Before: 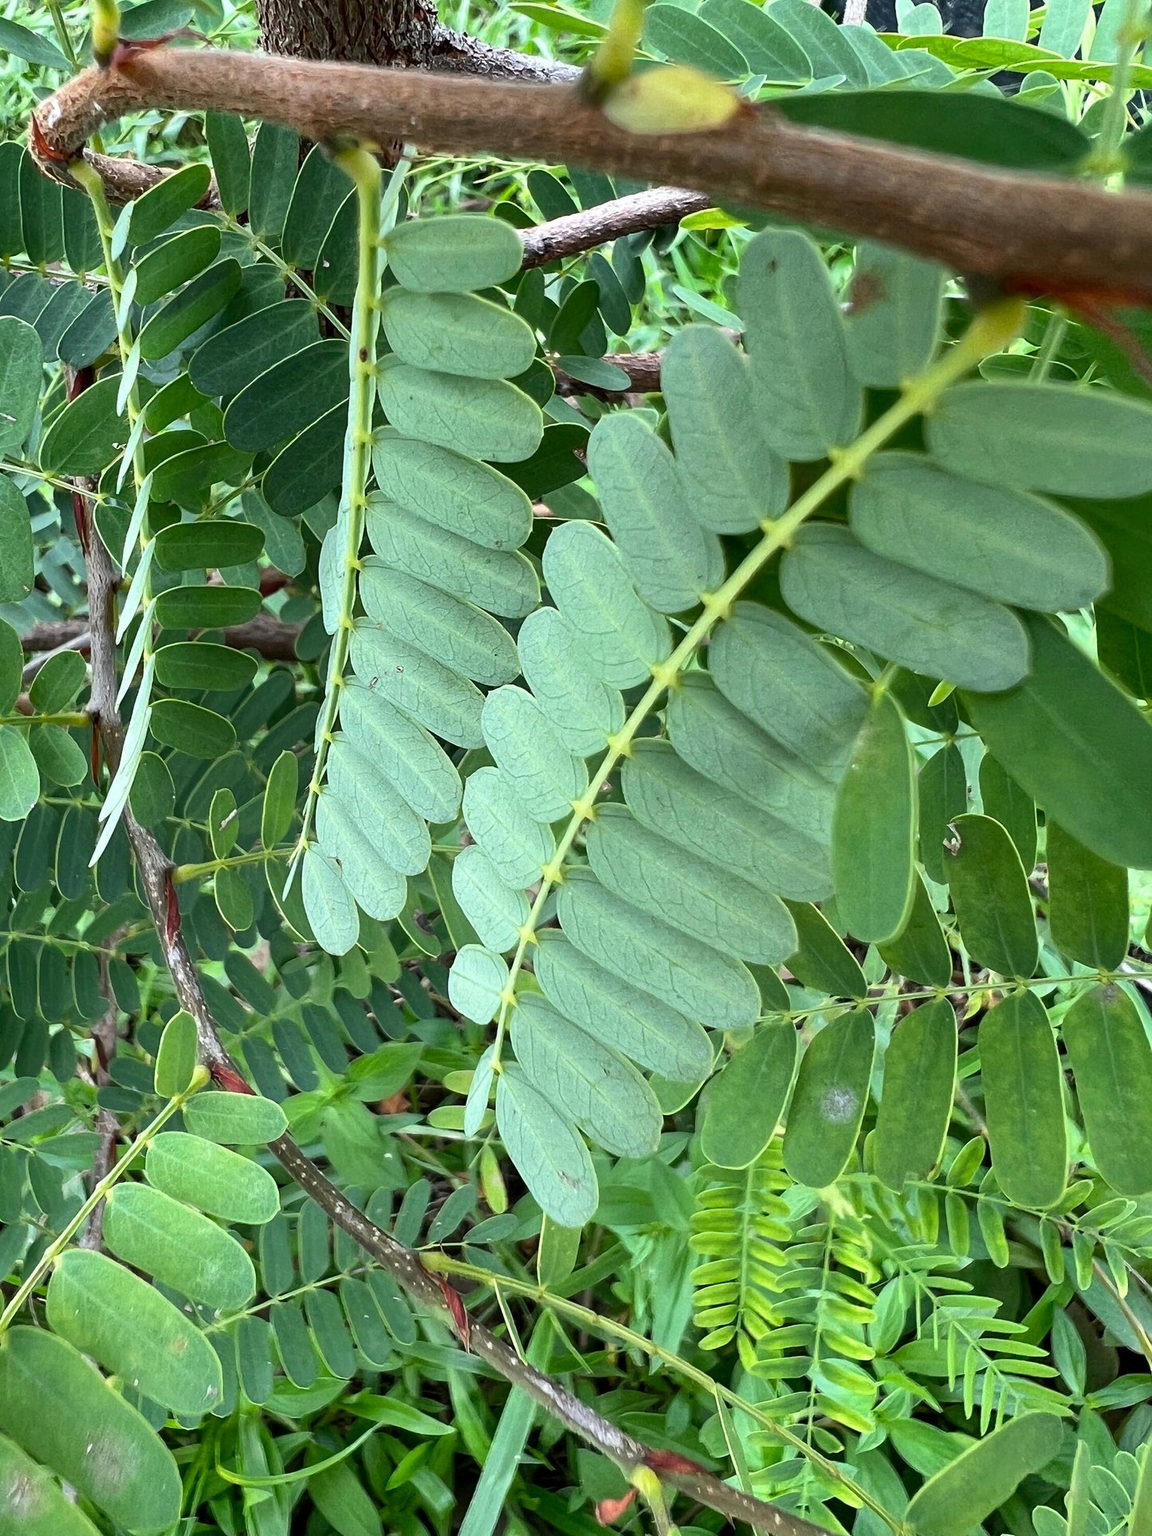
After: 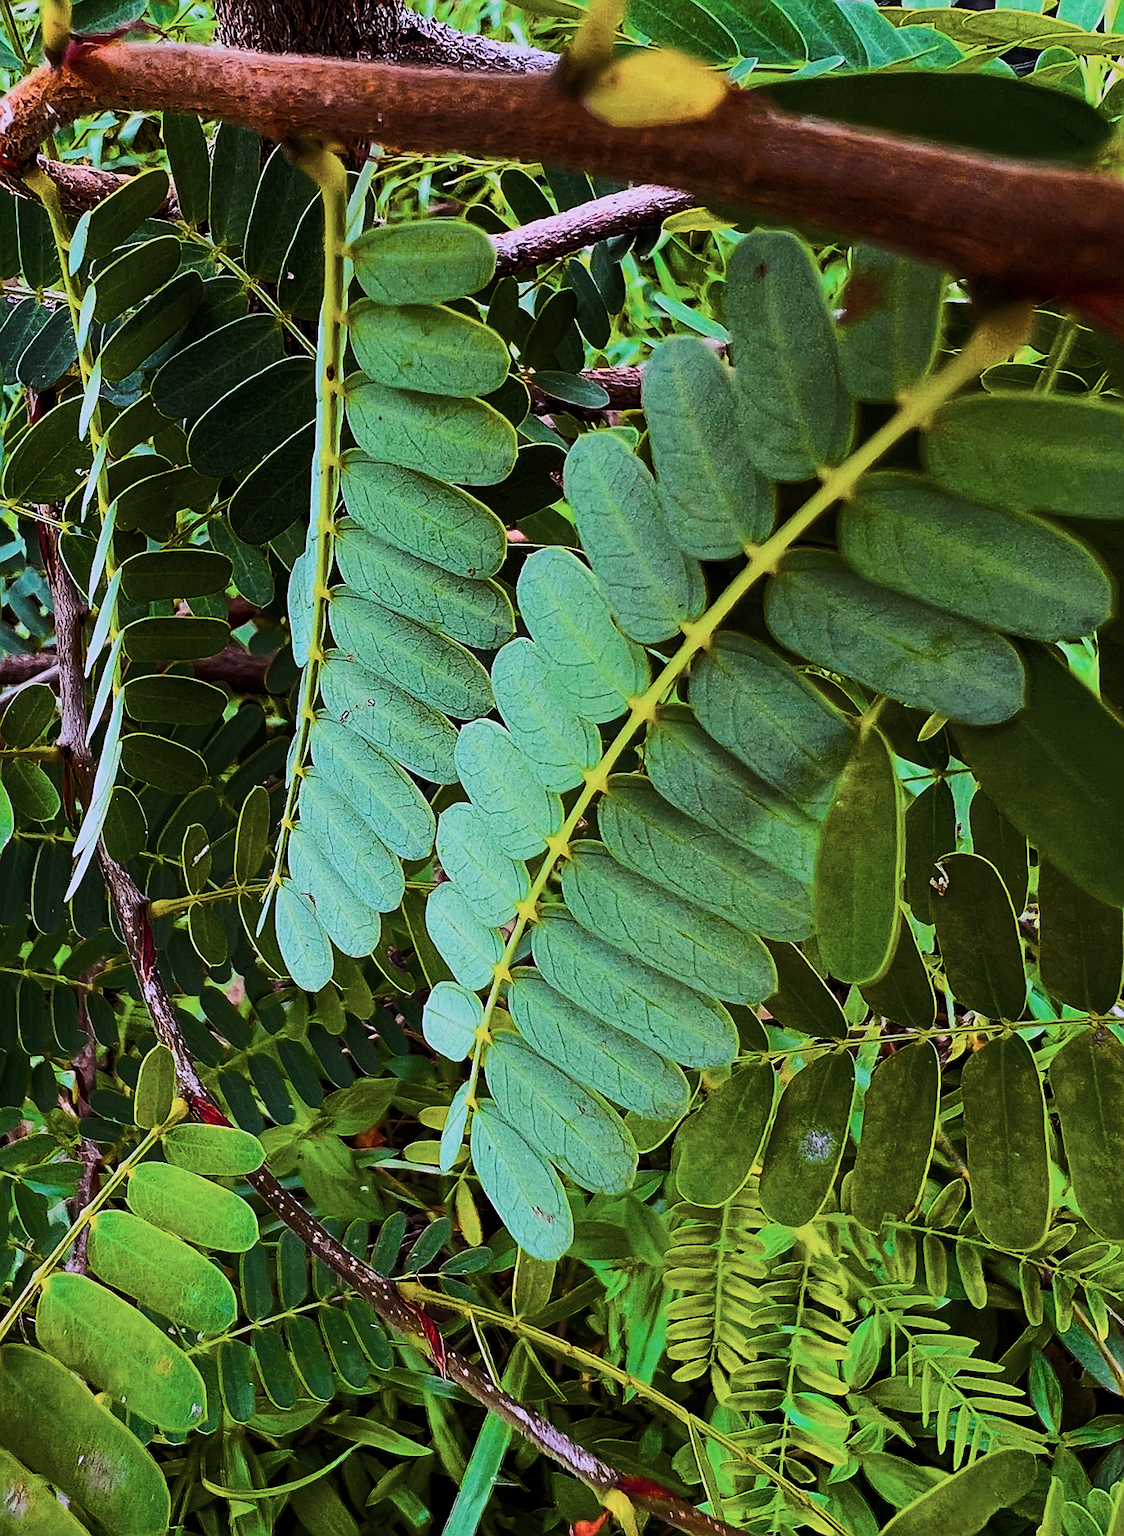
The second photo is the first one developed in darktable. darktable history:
rotate and perspective: rotation 0.074°, lens shift (vertical) 0.096, lens shift (horizontal) -0.041, crop left 0.043, crop right 0.952, crop top 0.024, crop bottom 0.979
color balance rgb: linear chroma grading › global chroma 40.15%, perceptual saturation grading › global saturation 60.58%, perceptual saturation grading › highlights 20.44%, perceptual saturation grading › shadows -50.36%, perceptual brilliance grading › highlights 2.19%, perceptual brilliance grading › mid-tones -50.36%, perceptual brilliance grading › shadows -50.36%
white balance: red 1.009, blue 0.985
sharpen: radius 1.4, amount 1.25, threshold 0.7
color correction: highlights a* 15.46, highlights b* -20.56
filmic rgb: black relative exposure -7.65 EV, white relative exposure 4.56 EV, hardness 3.61
rgb levels: mode RGB, independent channels, levels [[0, 0.474, 1], [0, 0.5, 1], [0, 0.5, 1]]
